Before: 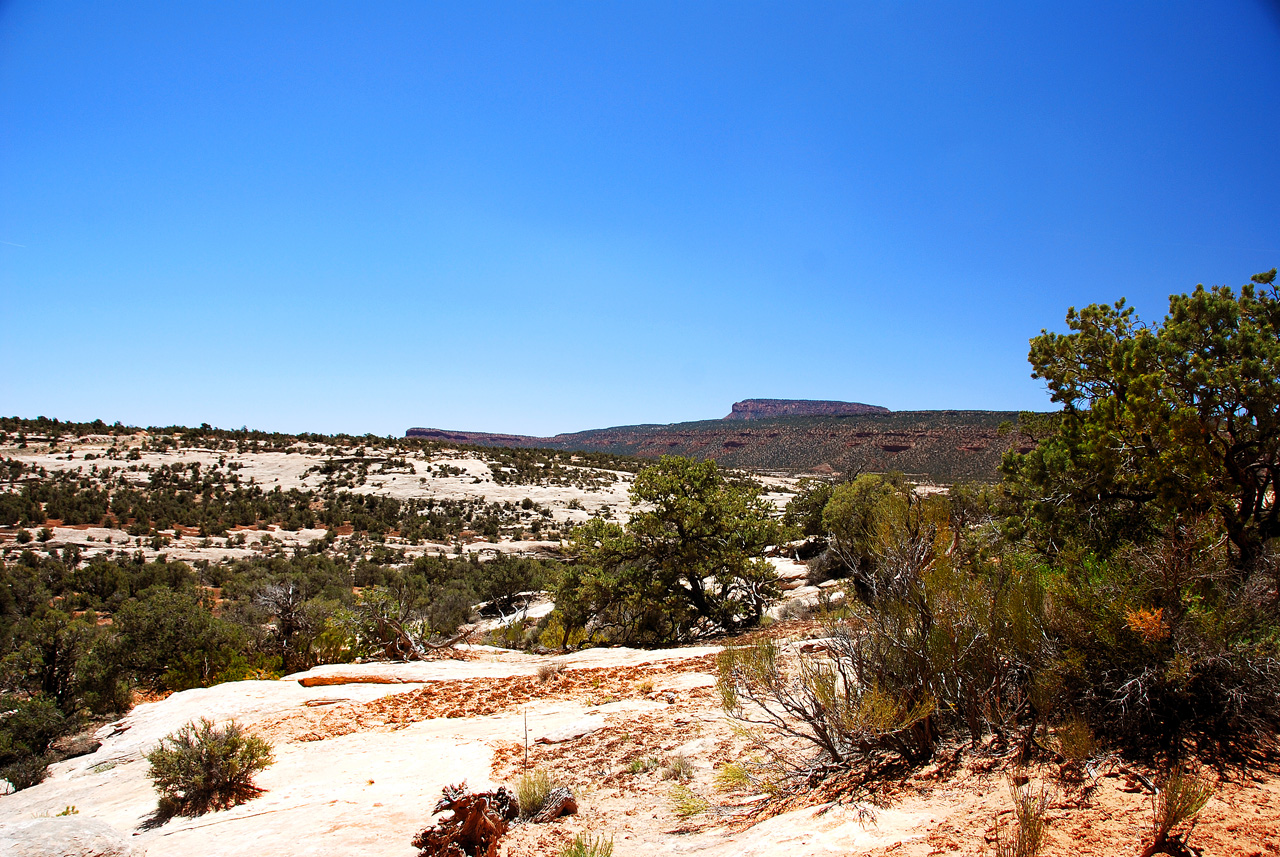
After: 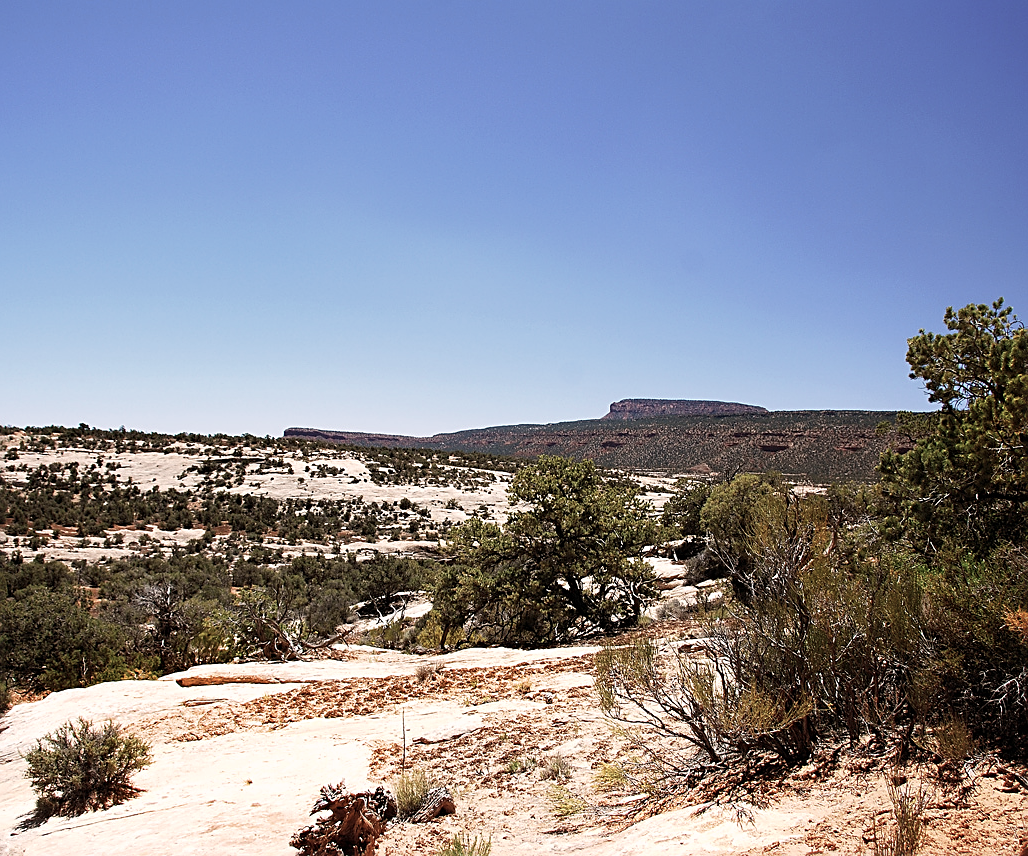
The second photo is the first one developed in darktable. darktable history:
color correction: highlights a* 5.6, highlights b* 5.16, saturation 0.653
crop and rotate: left 9.545%, right 10.128%
sharpen: on, module defaults
